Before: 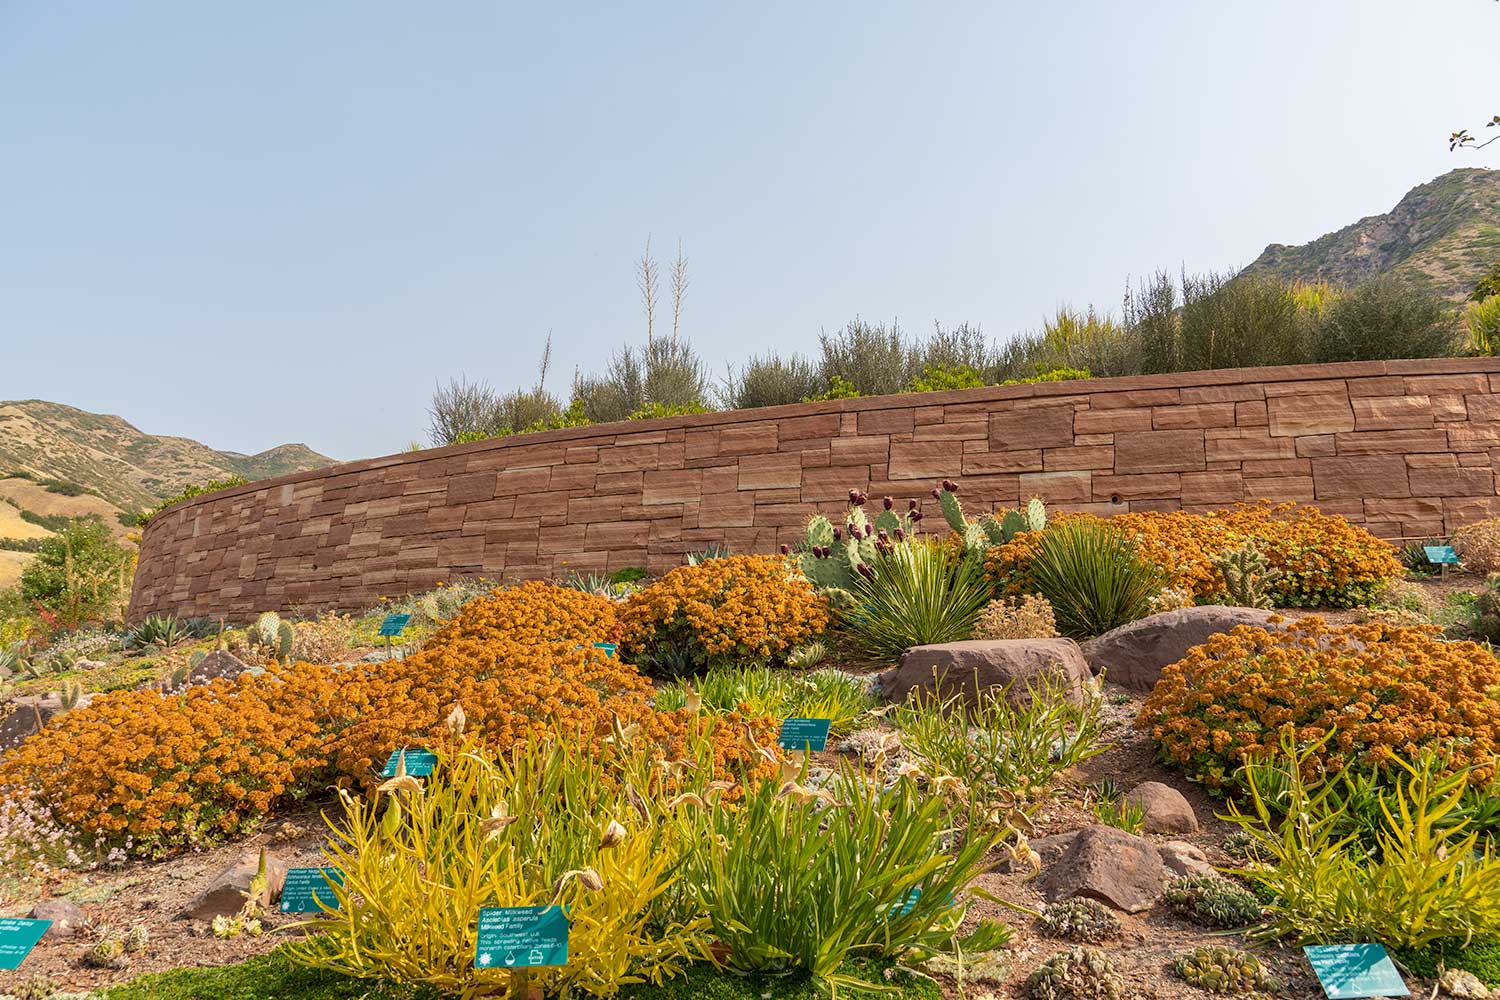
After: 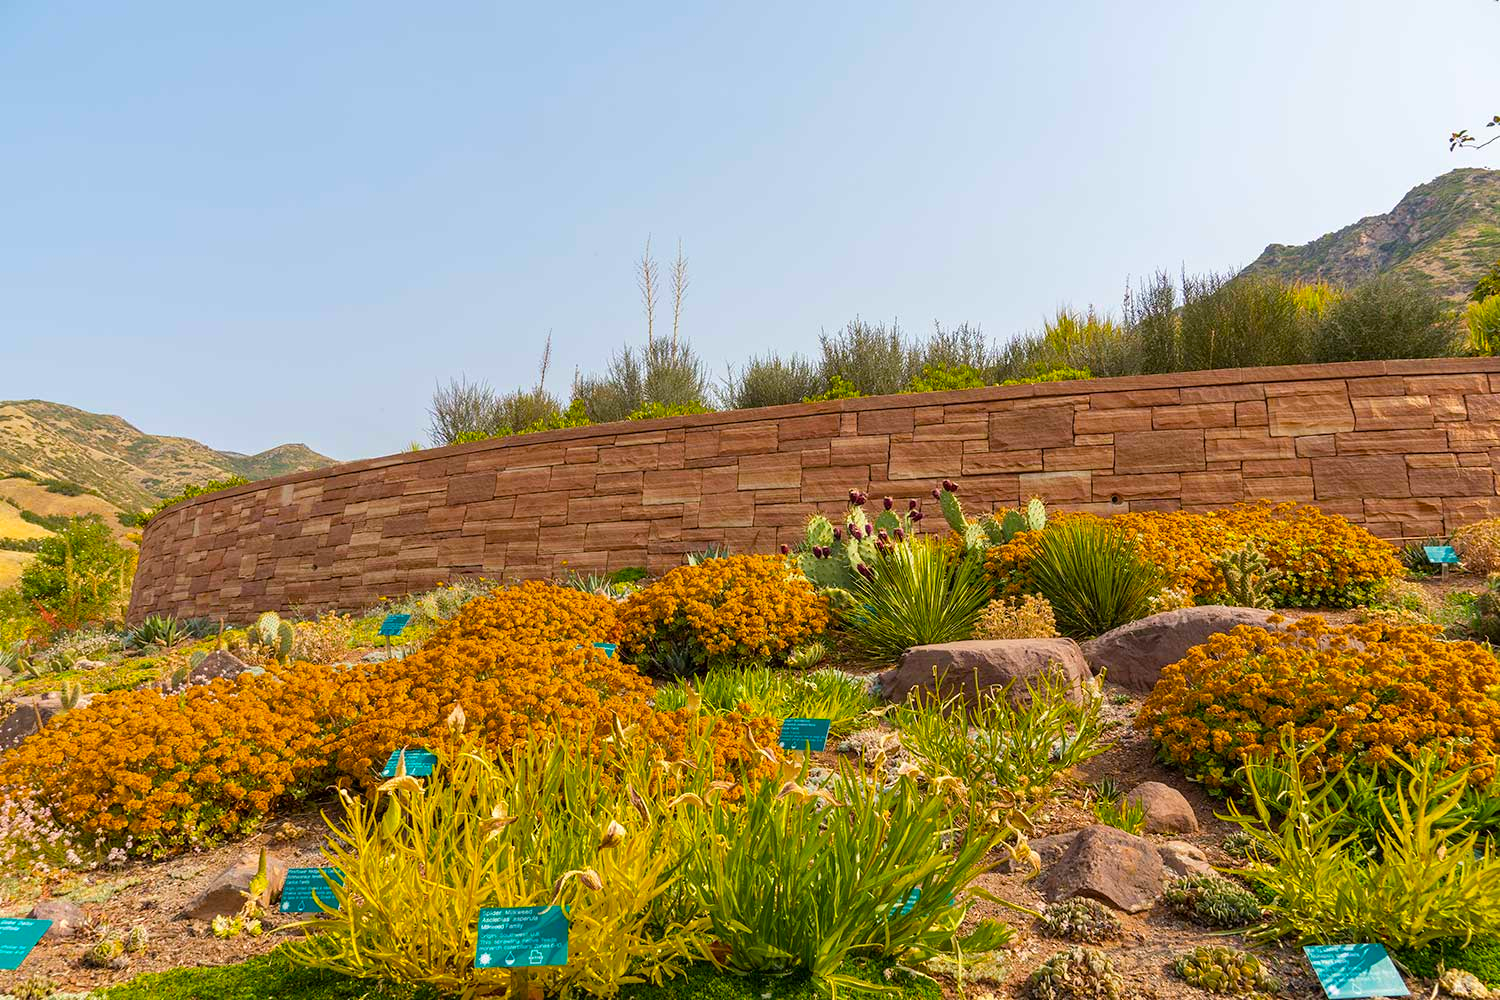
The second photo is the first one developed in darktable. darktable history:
color balance rgb: linear chroma grading › global chroma 40.648%, perceptual saturation grading › global saturation -1.375%
